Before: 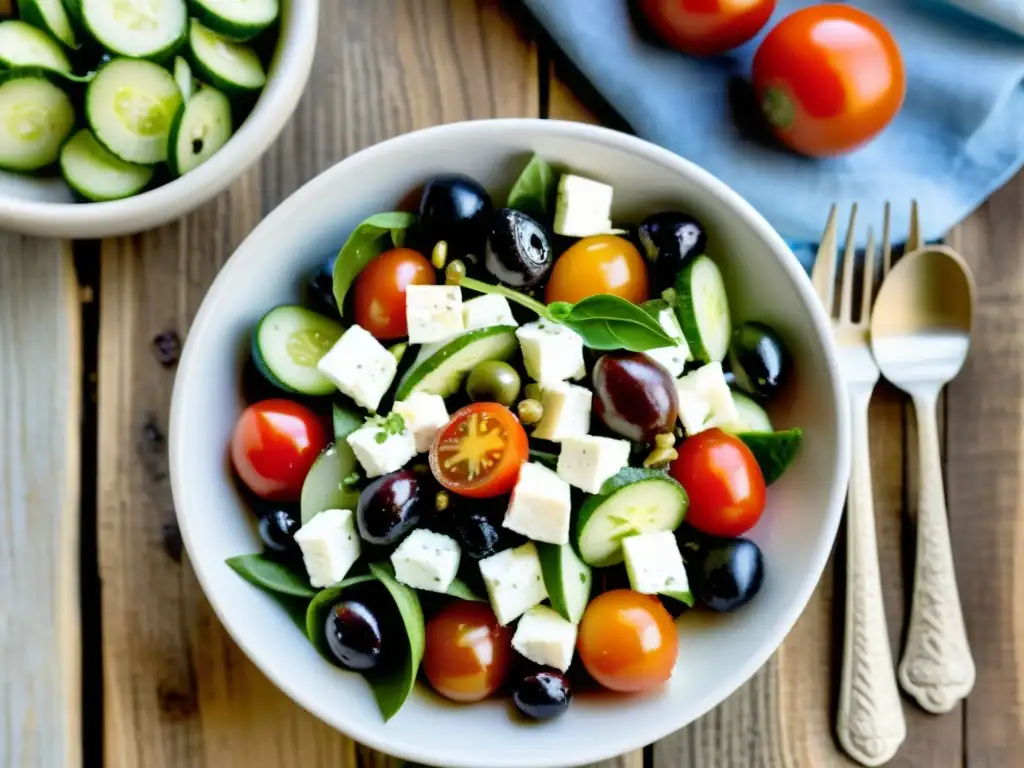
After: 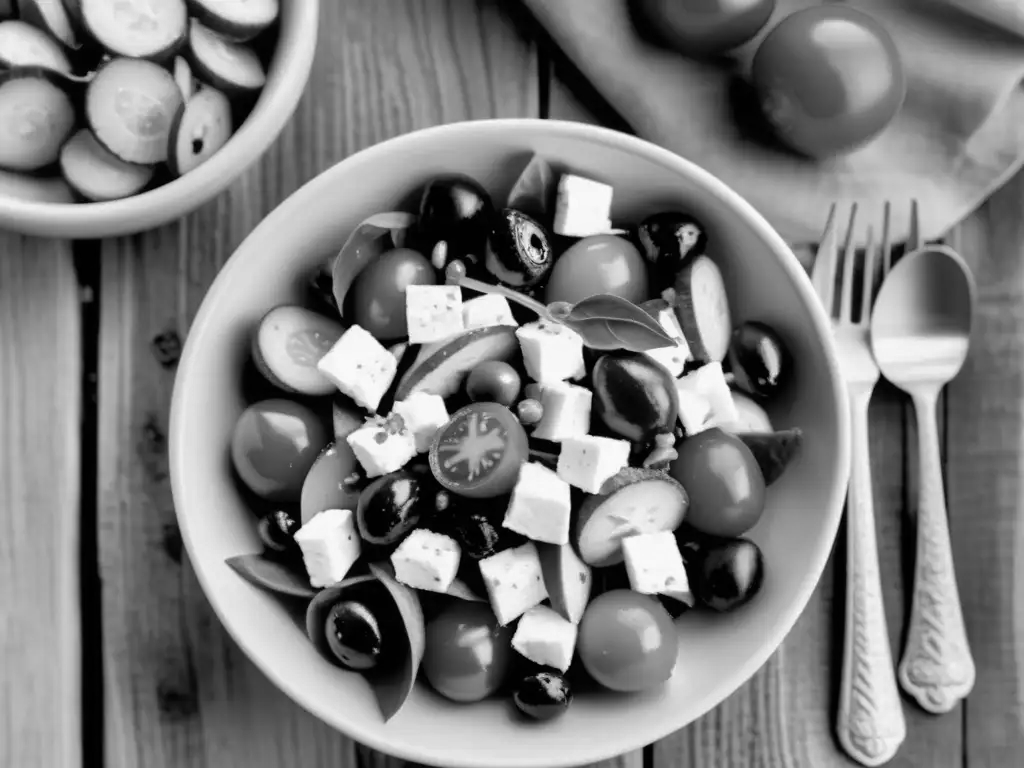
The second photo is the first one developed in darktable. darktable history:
base curve: curves: ch0 [(0, 0) (0.74, 0.67) (1, 1)]
monochrome: a 1.94, b -0.638
color balance rgb: linear chroma grading › global chroma 6.48%, perceptual saturation grading › global saturation 12.96%, global vibrance 6.02%
white balance: red 0.924, blue 1.095
